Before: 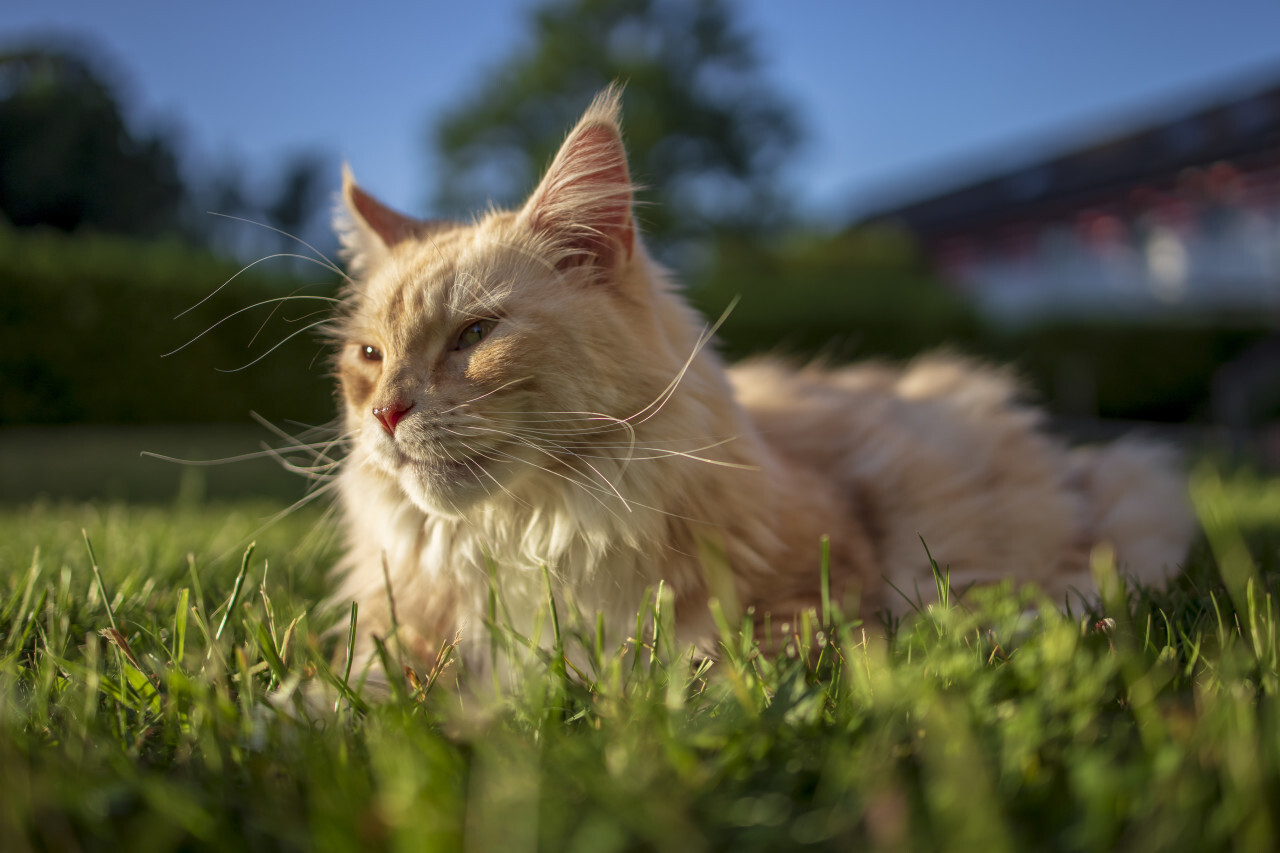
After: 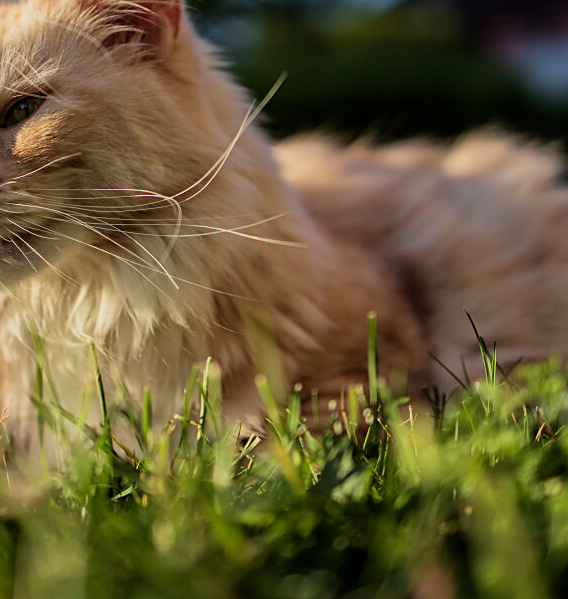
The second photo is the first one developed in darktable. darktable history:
tone equalizer: -8 EV -0.417 EV, -7 EV -0.389 EV, -6 EV -0.333 EV, -5 EV -0.222 EV, -3 EV 0.222 EV, -2 EV 0.333 EV, -1 EV 0.389 EV, +0 EV 0.417 EV, edges refinement/feathering 500, mask exposure compensation -1.57 EV, preserve details no
sharpen: on, module defaults
crop: left 35.432%, top 26.233%, right 20.145%, bottom 3.432%
filmic rgb: black relative exposure -7.65 EV, white relative exposure 4.56 EV, hardness 3.61, color science v6 (2022)
